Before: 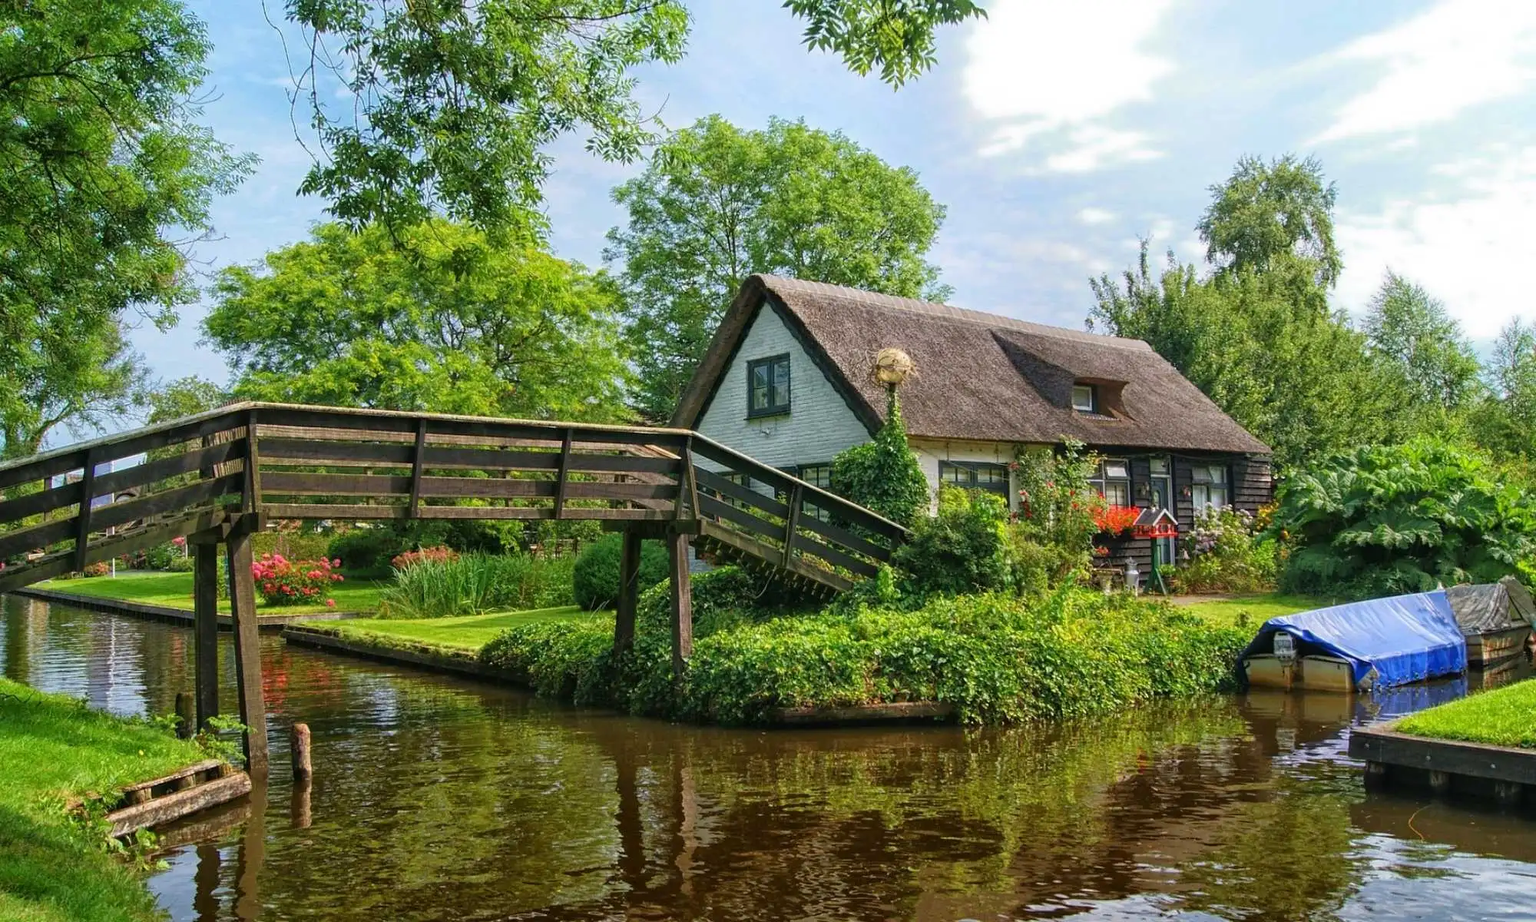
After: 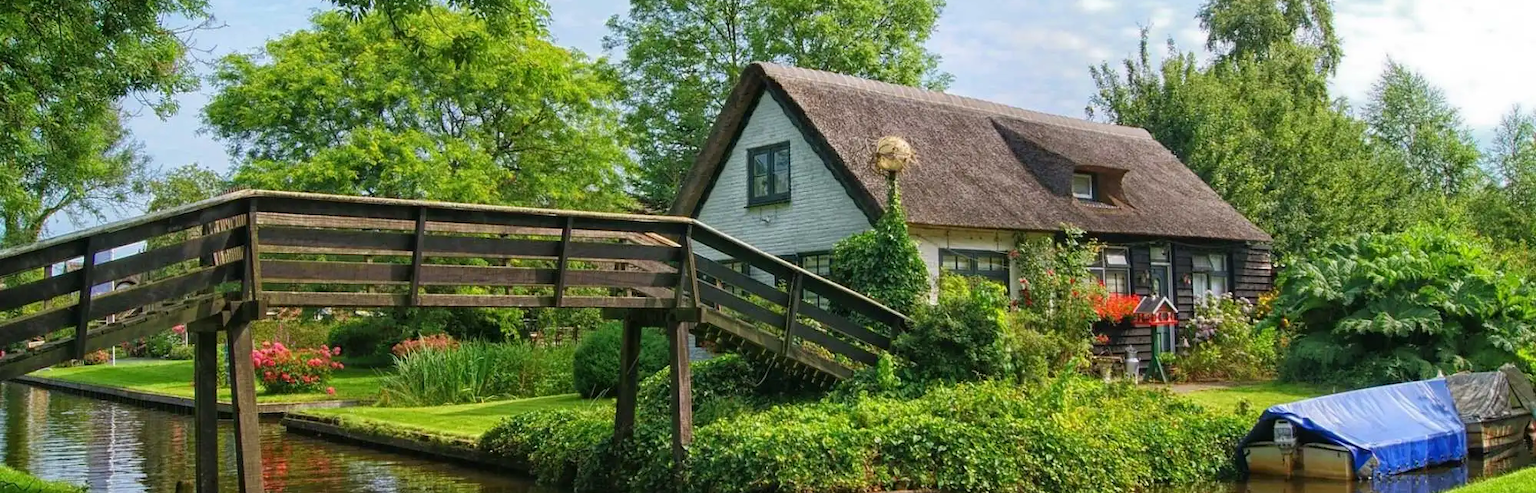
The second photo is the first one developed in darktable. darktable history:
exposure: compensate highlight preservation false
crop and rotate: top 23.043%, bottom 23.437%
